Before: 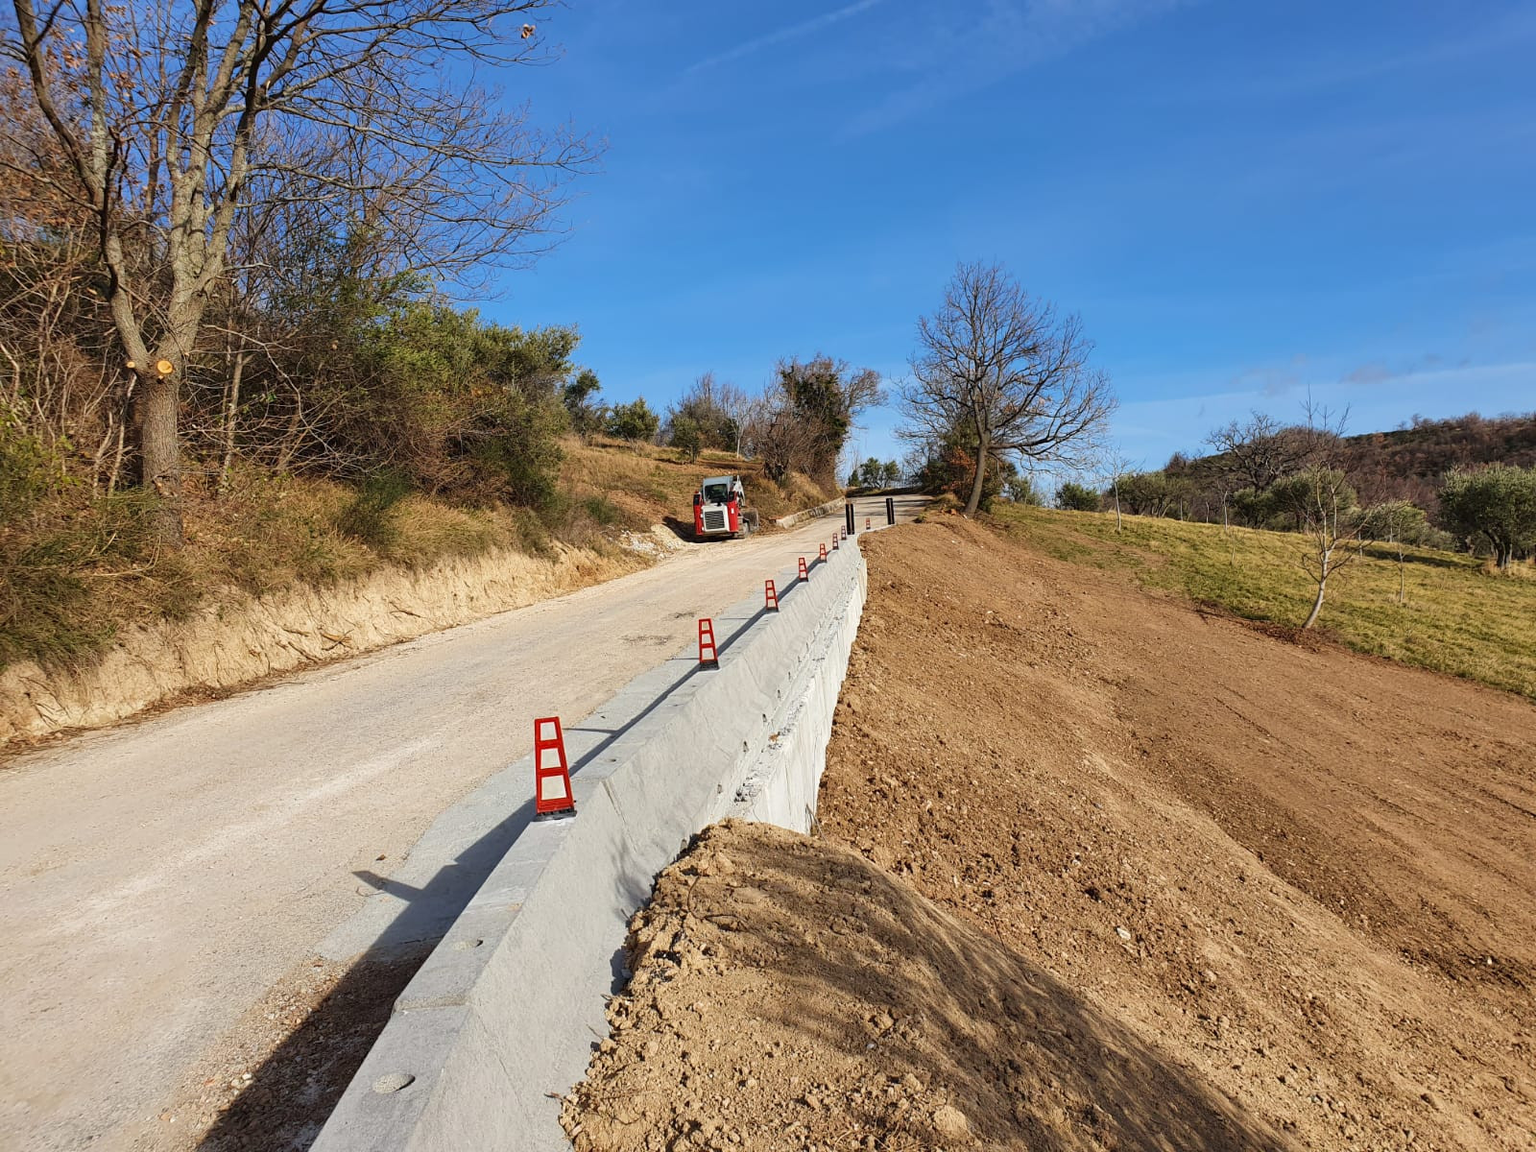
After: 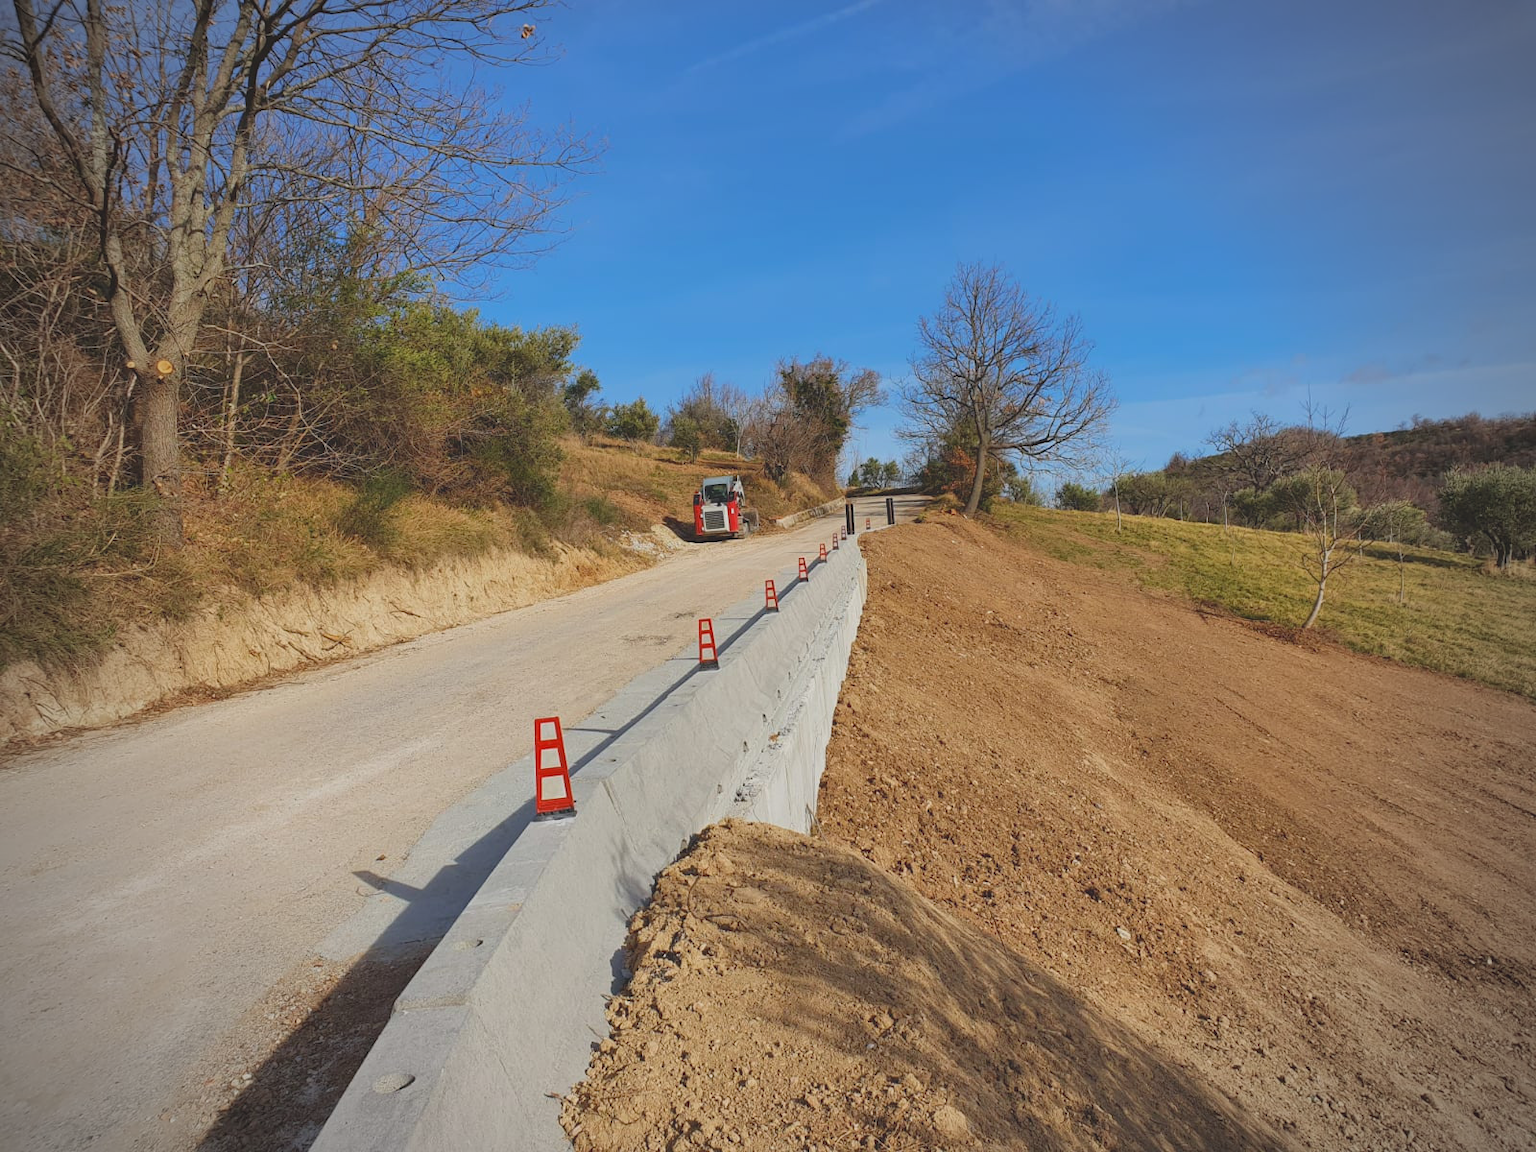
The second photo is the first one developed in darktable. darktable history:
contrast brightness saturation: contrast -0.28
rotate and perspective: automatic cropping original format, crop left 0, crop top 0
vignetting: fall-off start 71.74%
